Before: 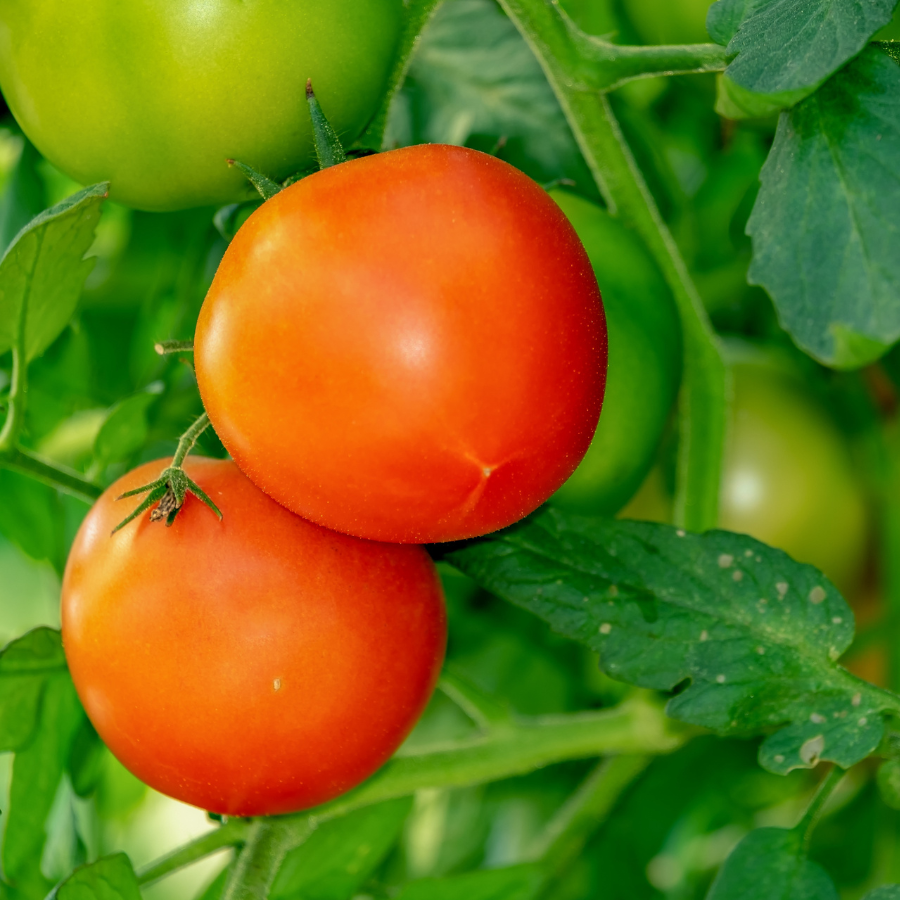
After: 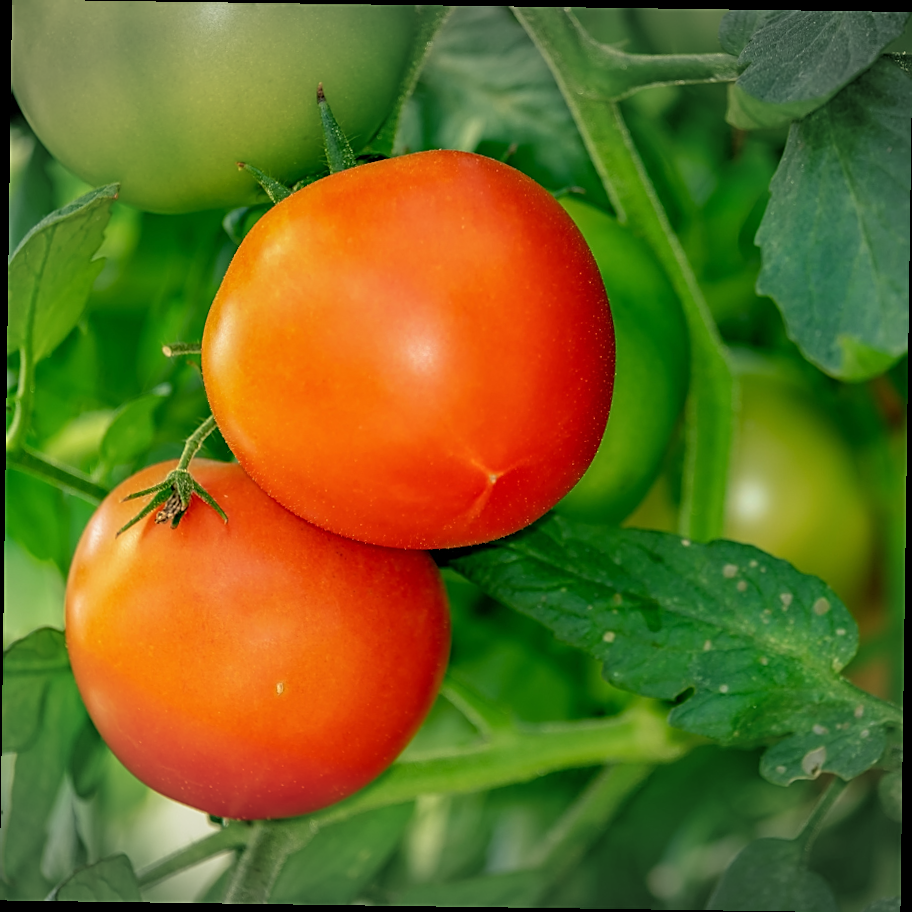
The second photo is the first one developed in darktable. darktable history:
rotate and perspective: rotation 0.8°, automatic cropping off
vignetting: fall-off start 100%, brightness -0.282, width/height ratio 1.31
sharpen: on, module defaults
